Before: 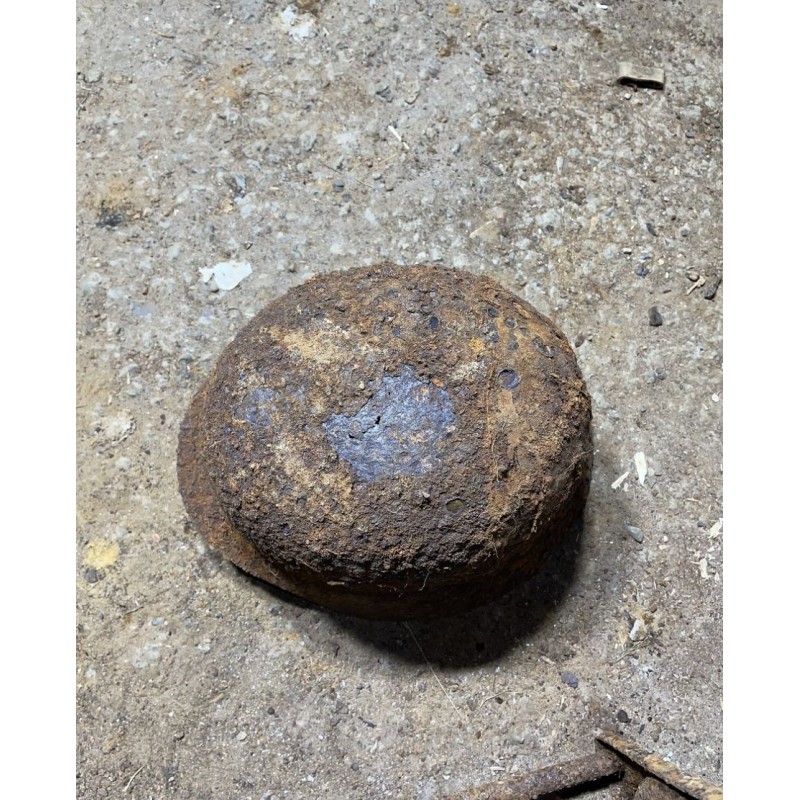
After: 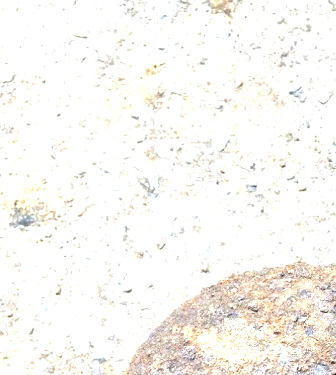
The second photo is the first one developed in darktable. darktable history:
contrast brightness saturation: brightness 0.131
crop and rotate: left 10.913%, top 0.092%, right 47.077%, bottom 53.001%
exposure: black level correction 0, exposure 1.664 EV, compensate highlight preservation false
